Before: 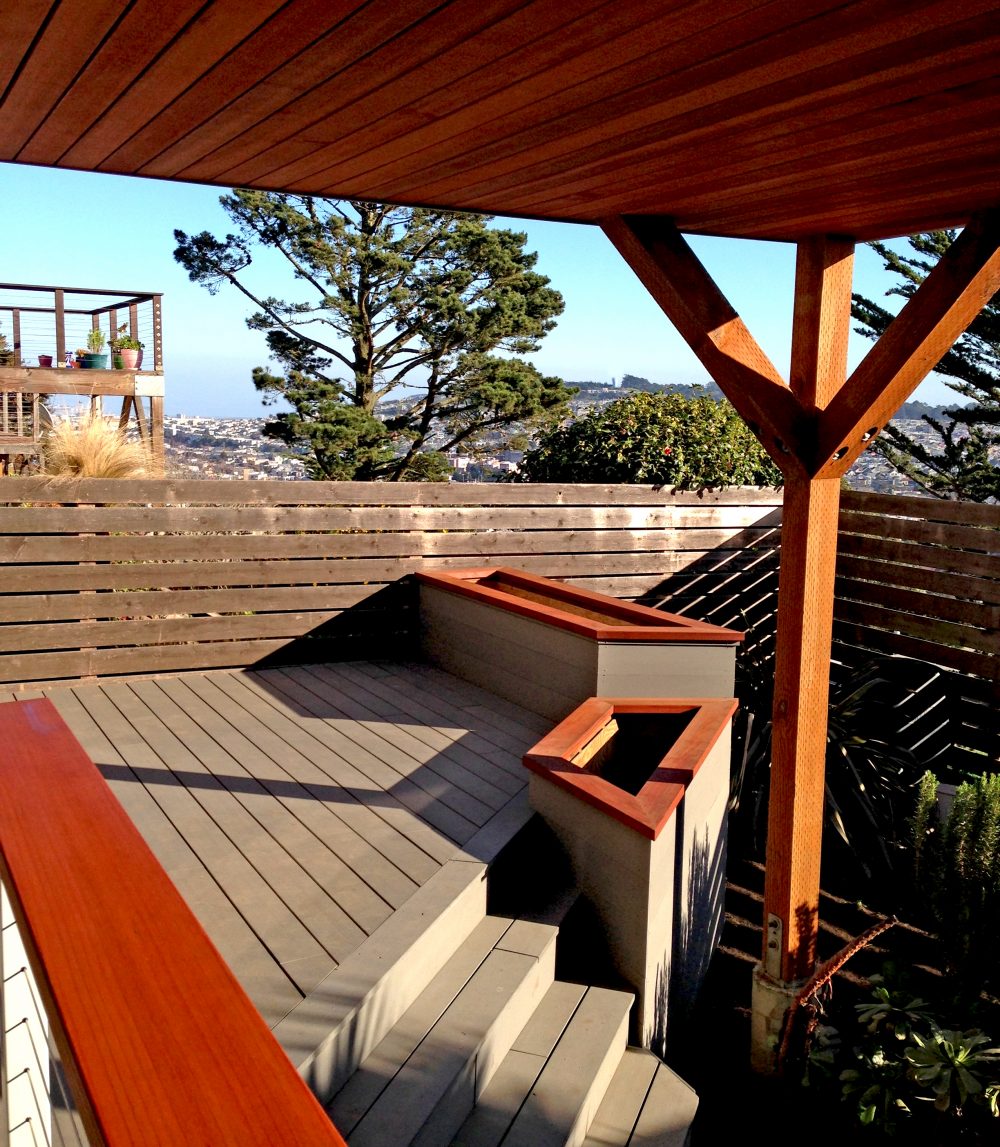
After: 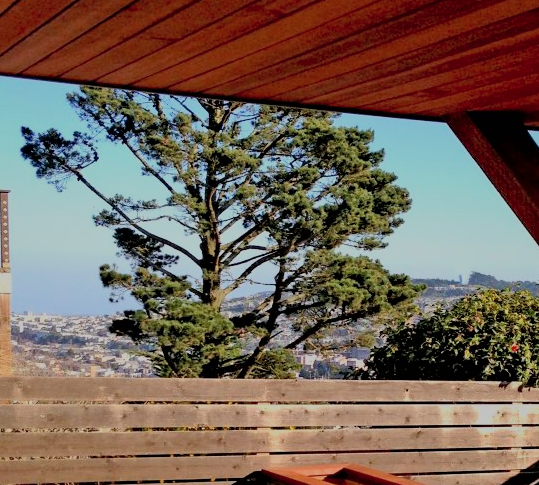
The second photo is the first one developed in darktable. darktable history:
crop: left 15.306%, top 9.065%, right 30.789%, bottom 48.638%
filmic rgb: black relative exposure -7.48 EV, white relative exposure 4.83 EV, hardness 3.4, color science v6 (2022)
shadows and highlights: on, module defaults
exposure: exposure 0.014 EV, compensate highlight preservation false
